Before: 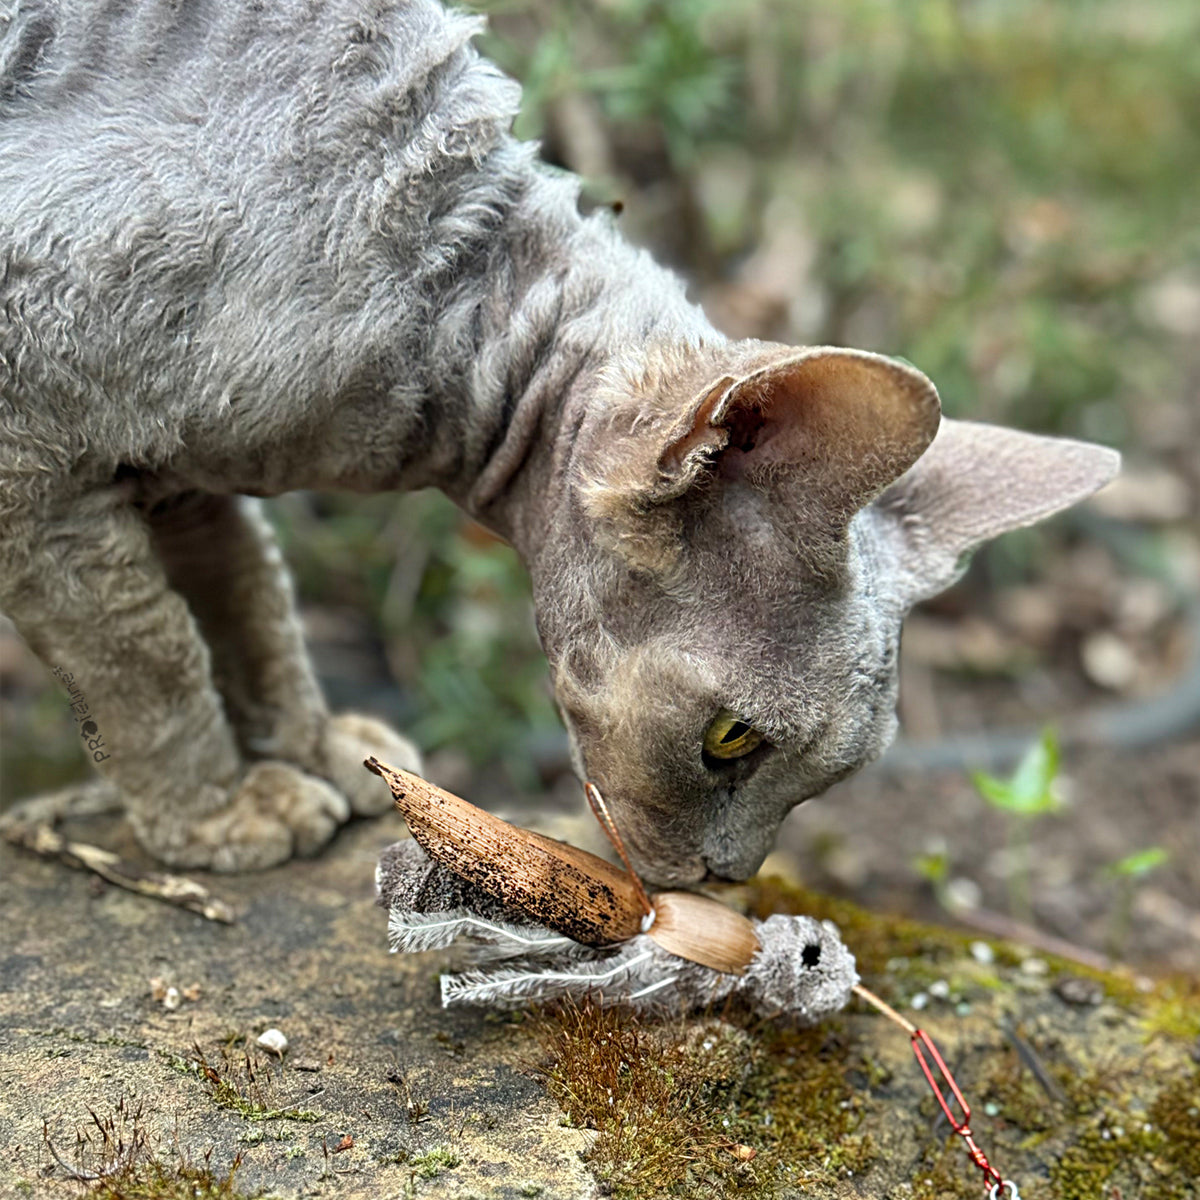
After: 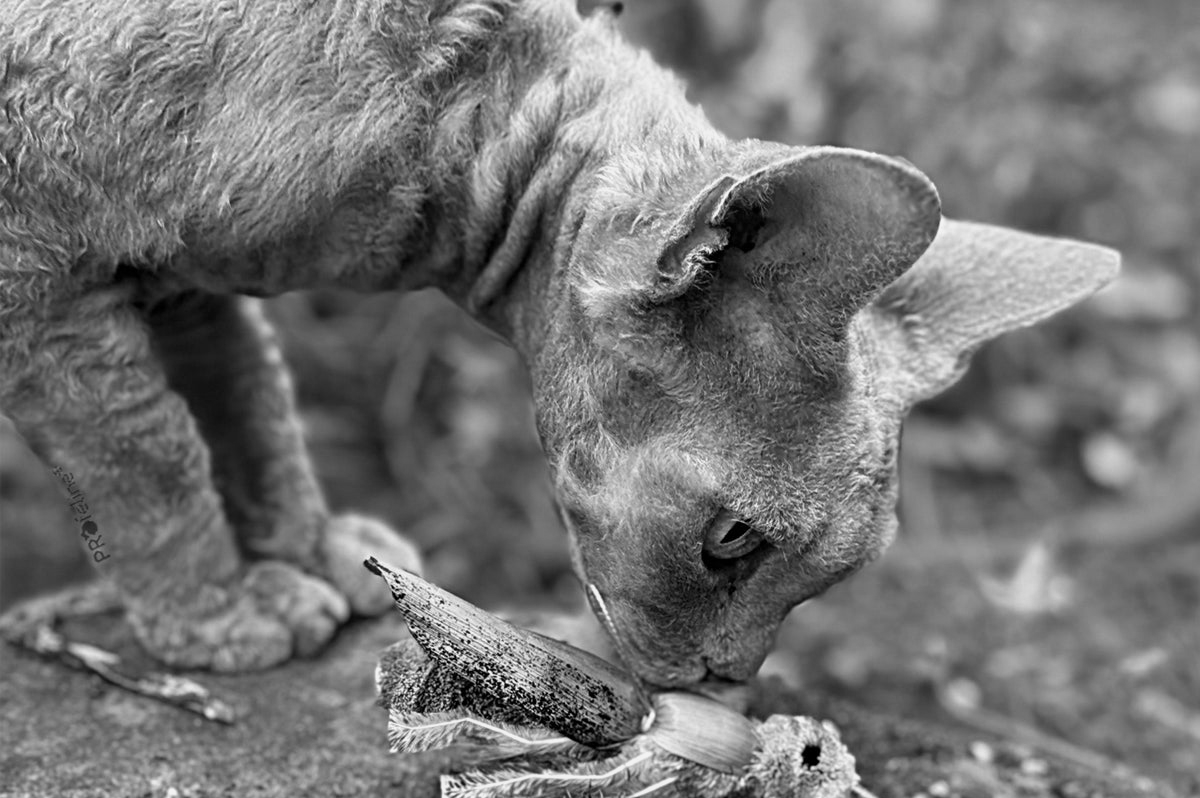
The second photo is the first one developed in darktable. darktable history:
crop: top 16.727%, bottom 16.727%
color correction: saturation 0.98
monochrome: a 73.58, b 64.21
